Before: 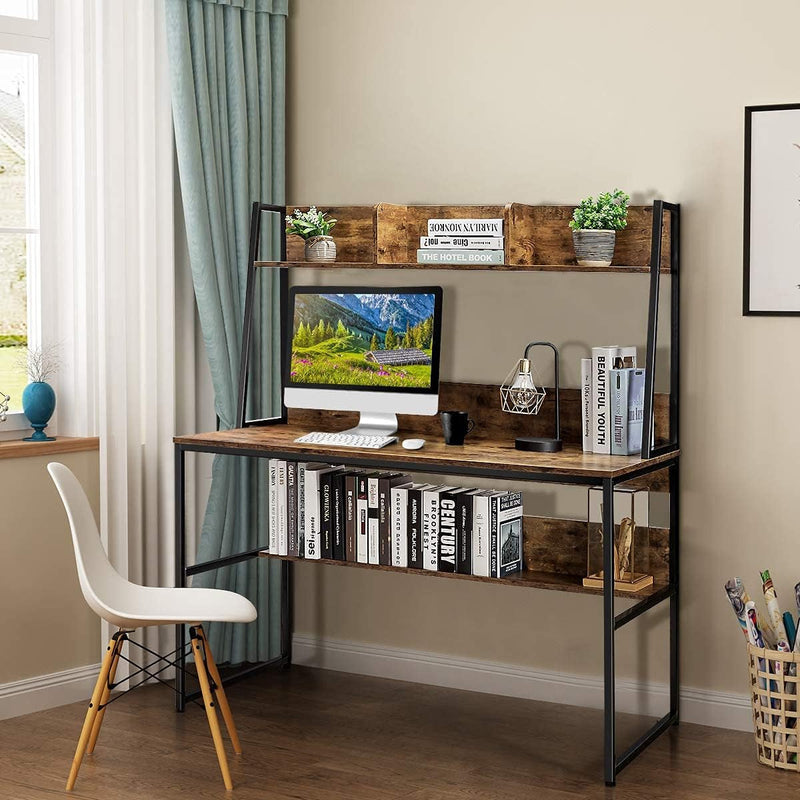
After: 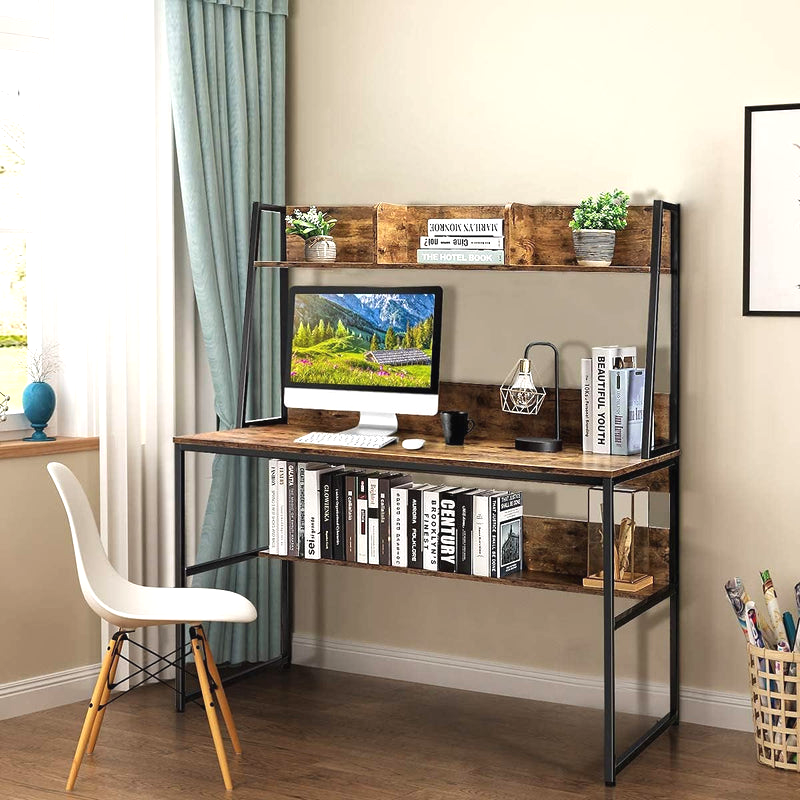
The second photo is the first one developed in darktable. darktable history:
exposure: black level correction -0.002, exposure 0.531 EV, compensate highlight preservation false
